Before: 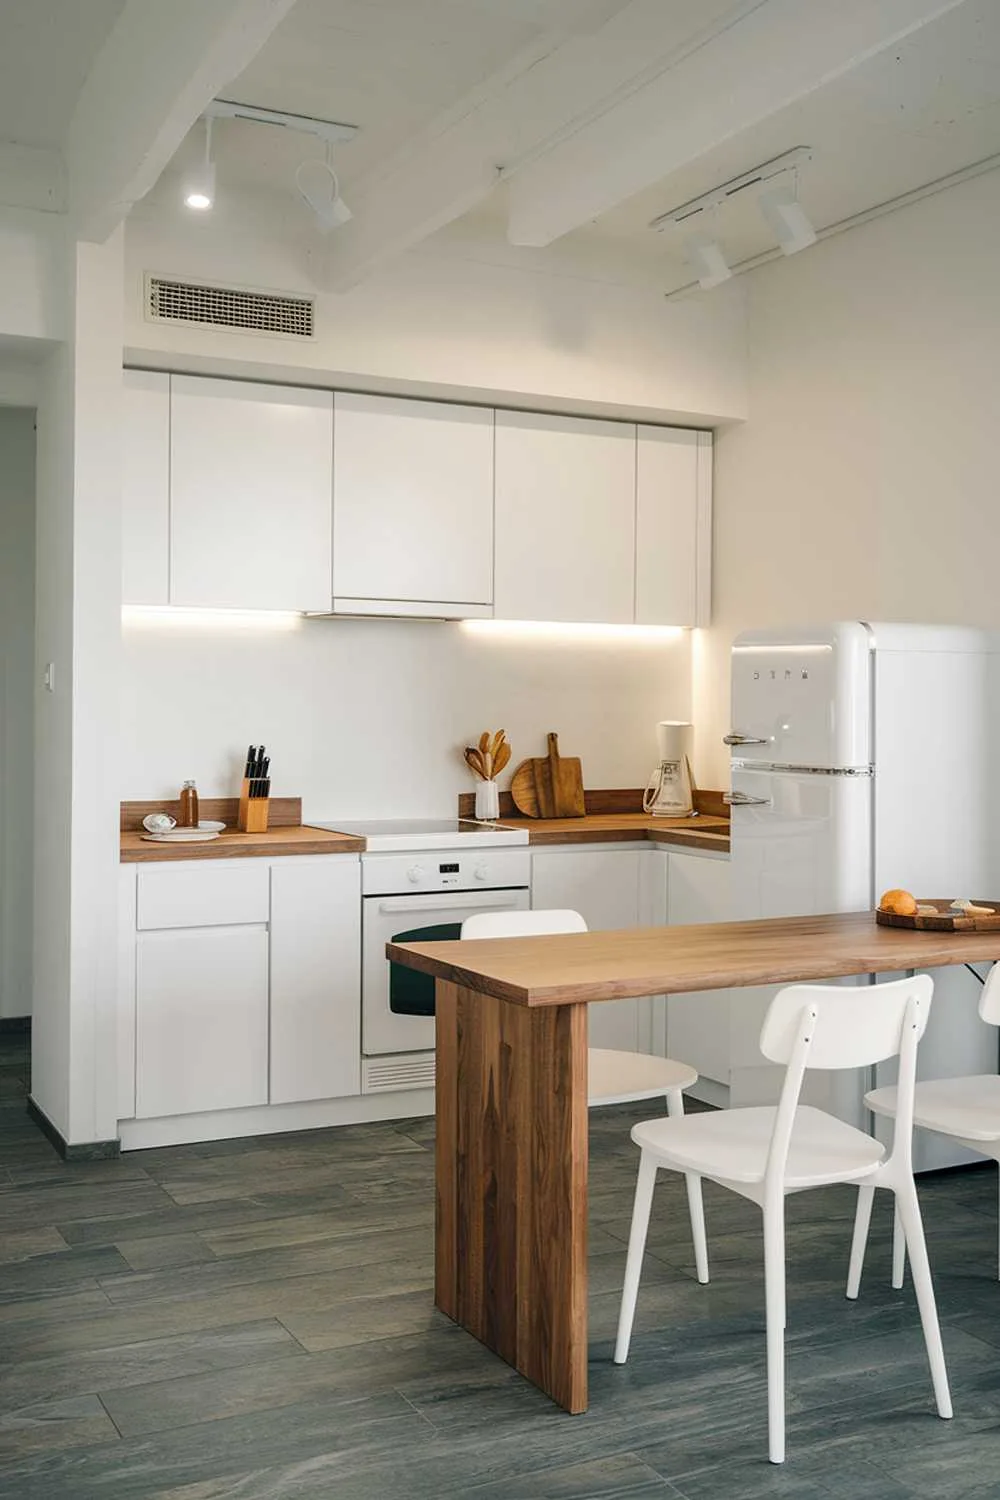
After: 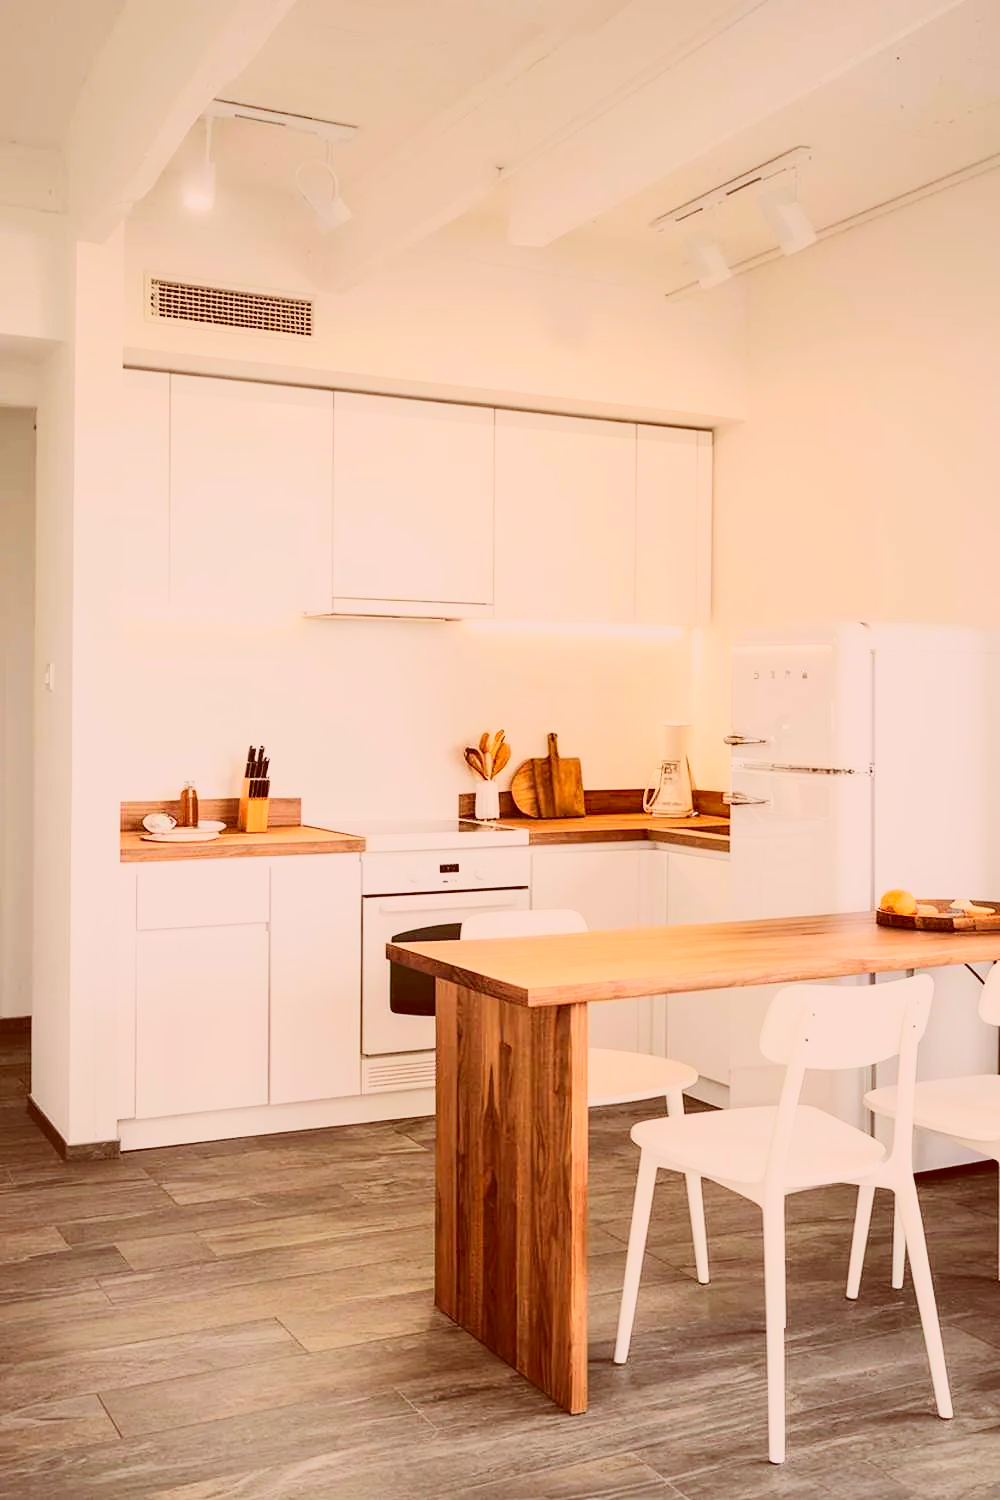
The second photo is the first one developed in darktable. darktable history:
color correction: highlights a* 9.4, highlights b* 8.51, shadows a* 39.74, shadows b* 39.69, saturation 0.783
contrast brightness saturation: contrast -0.192, saturation 0.185
base curve: curves: ch0 [(0, 0) (0.007, 0.004) (0.027, 0.03) (0.046, 0.07) (0.207, 0.54) (0.442, 0.872) (0.673, 0.972) (1, 1)]
